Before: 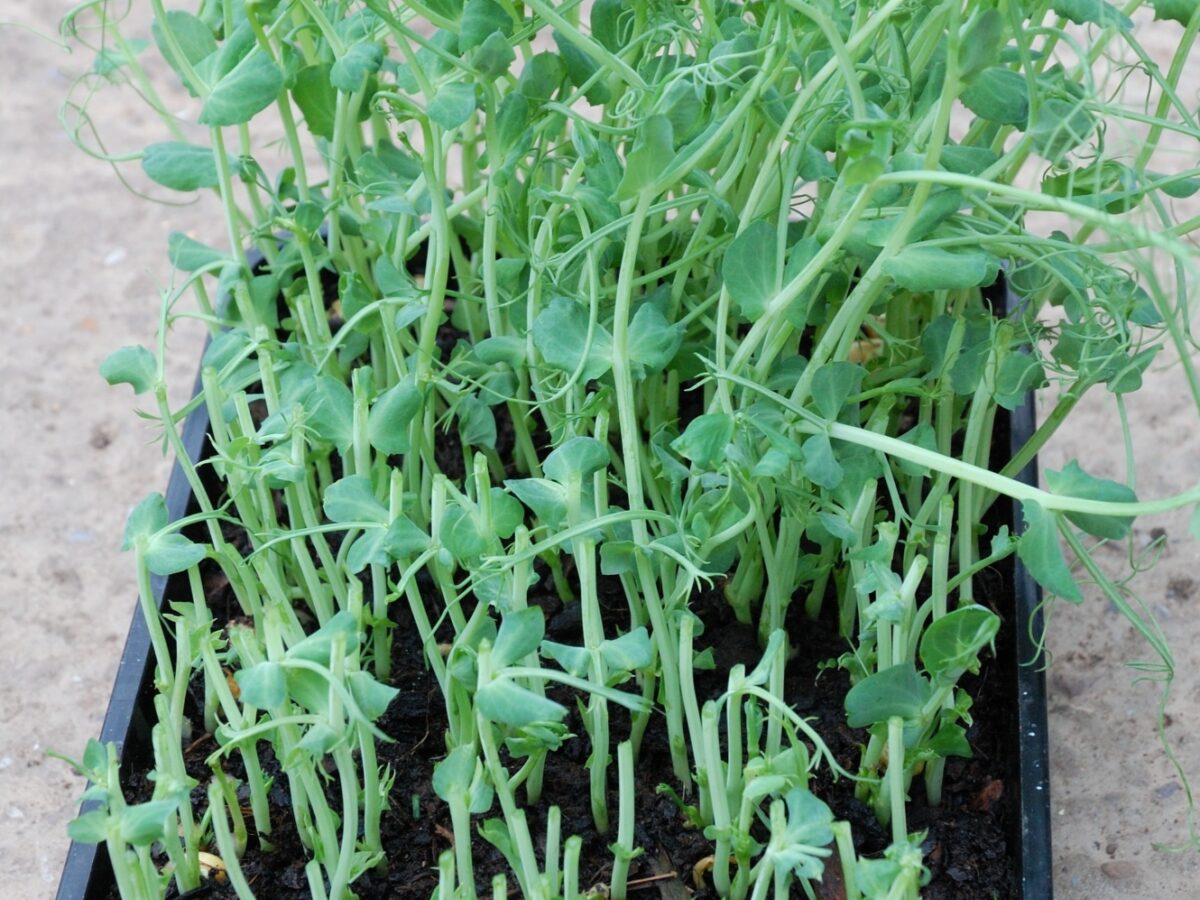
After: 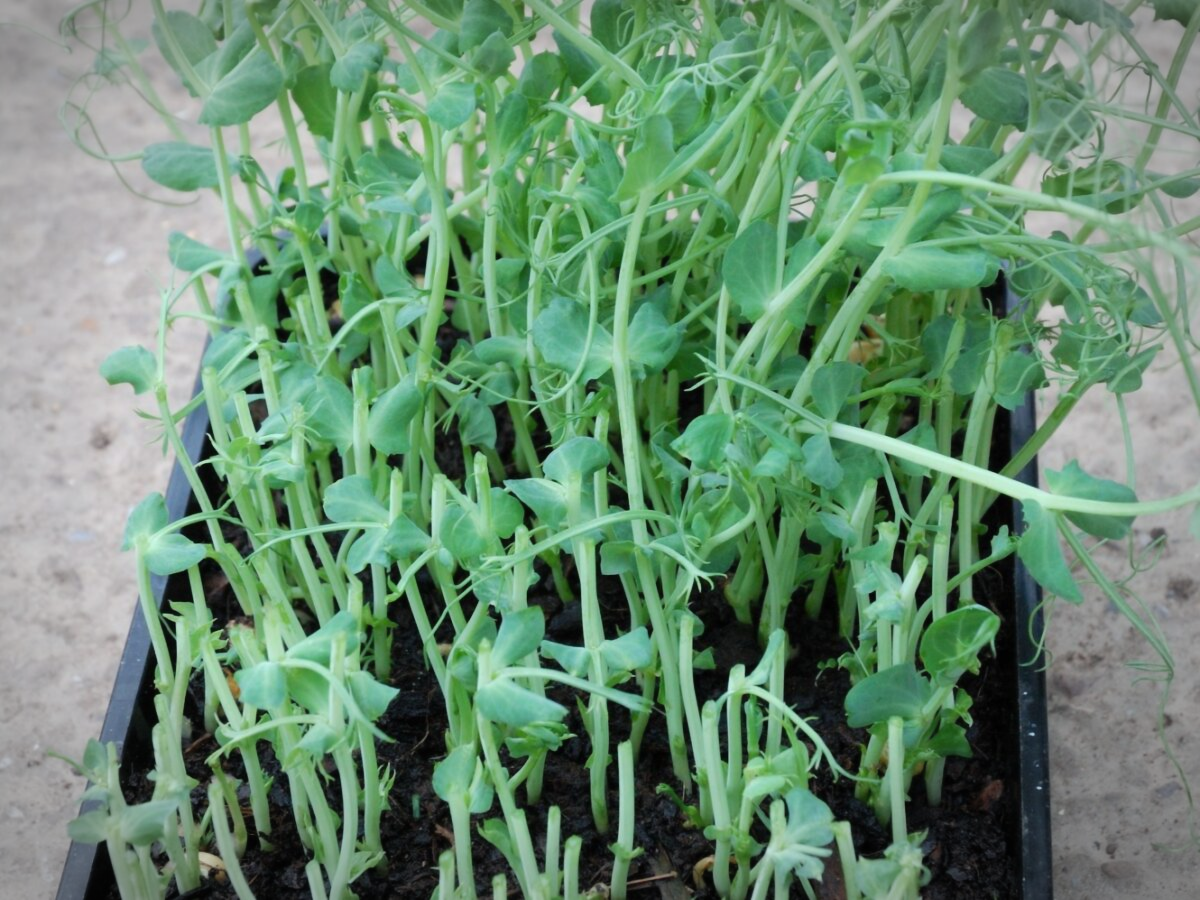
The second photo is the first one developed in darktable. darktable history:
vignetting: automatic ratio true
contrast equalizer: y [[0.5 ×4, 0.467, 0.376], [0.5 ×6], [0.5 ×6], [0 ×6], [0 ×6]]
